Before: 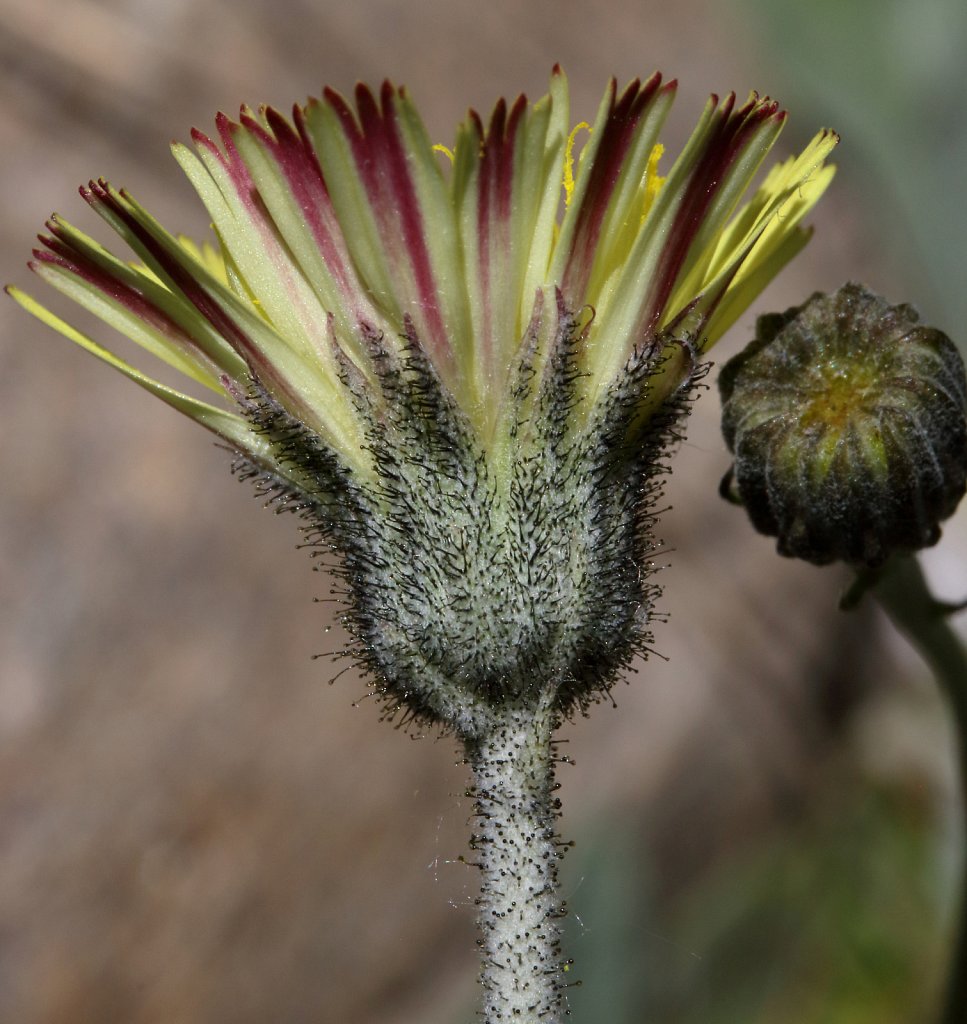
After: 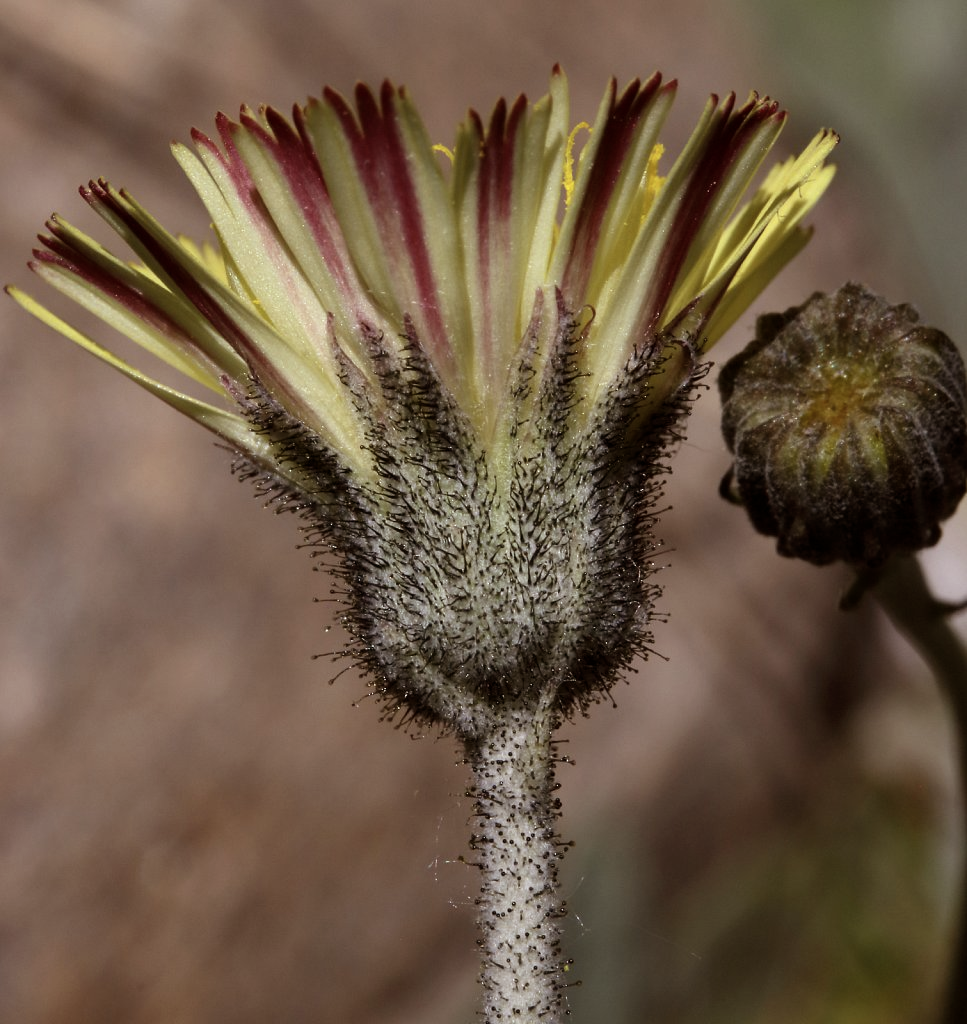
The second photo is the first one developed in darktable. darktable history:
contrast brightness saturation: contrast 0.06, brightness -0.01, saturation -0.23
rgb levels: mode RGB, independent channels, levels [[0, 0.5, 1], [0, 0.521, 1], [0, 0.536, 1]]
